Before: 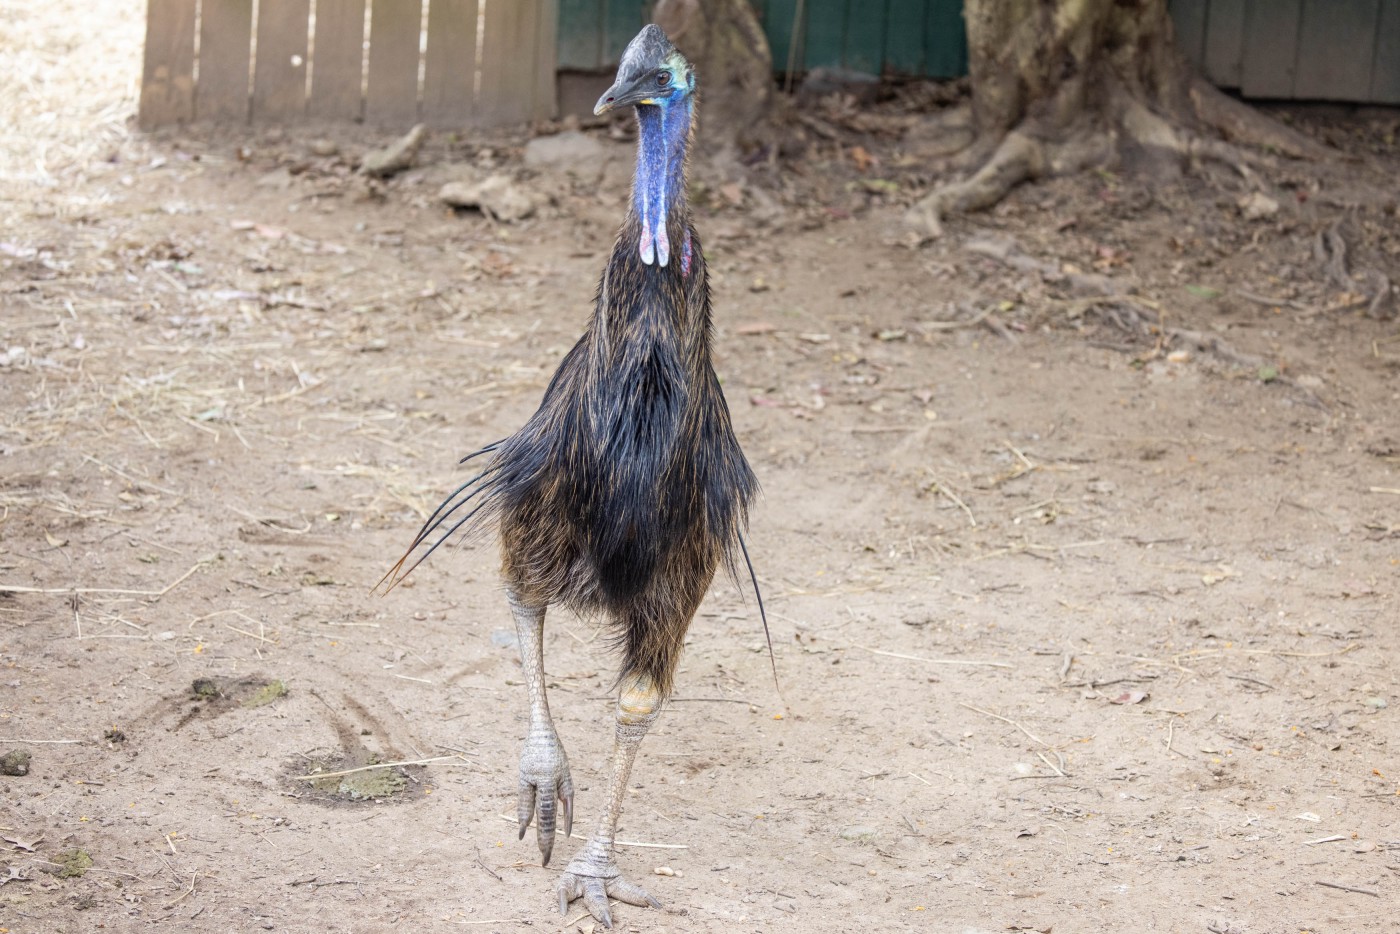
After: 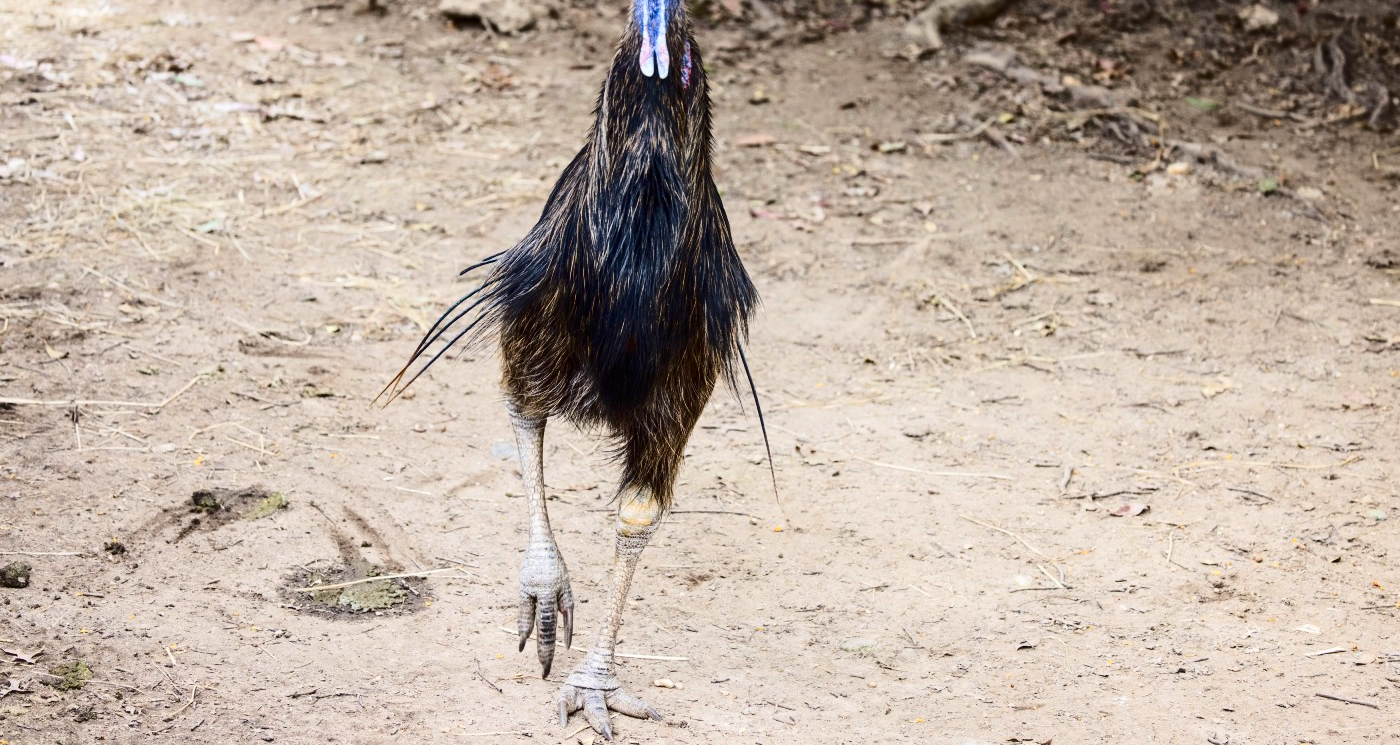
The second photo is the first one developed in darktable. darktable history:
contrast brightness saturation: contrast 0.188, brightness -0.243, saturation 0.119
crop and rotate: top 20.167%
tone curve: curves: ch0 [(0, 0) (0.003, 0.008) (0.011, 0.017) (0.025, 0.027) (0.044, 0.043) (0.069, 0.059) (0.1, 0.086) (0.136, 0.112) (0.177, 0.152) (0.224, 0.203) (0.277, 0.277) (0.335, 0.346) (0.399, 0.439) (0.468, 0.527) (0.543, 0.613) (0.623, 0.693) (0.709, 0.787) (0.801, 0.863) (0.898, 0.927) (1, 1)], color space Lab, independent channels, preserve colors none
